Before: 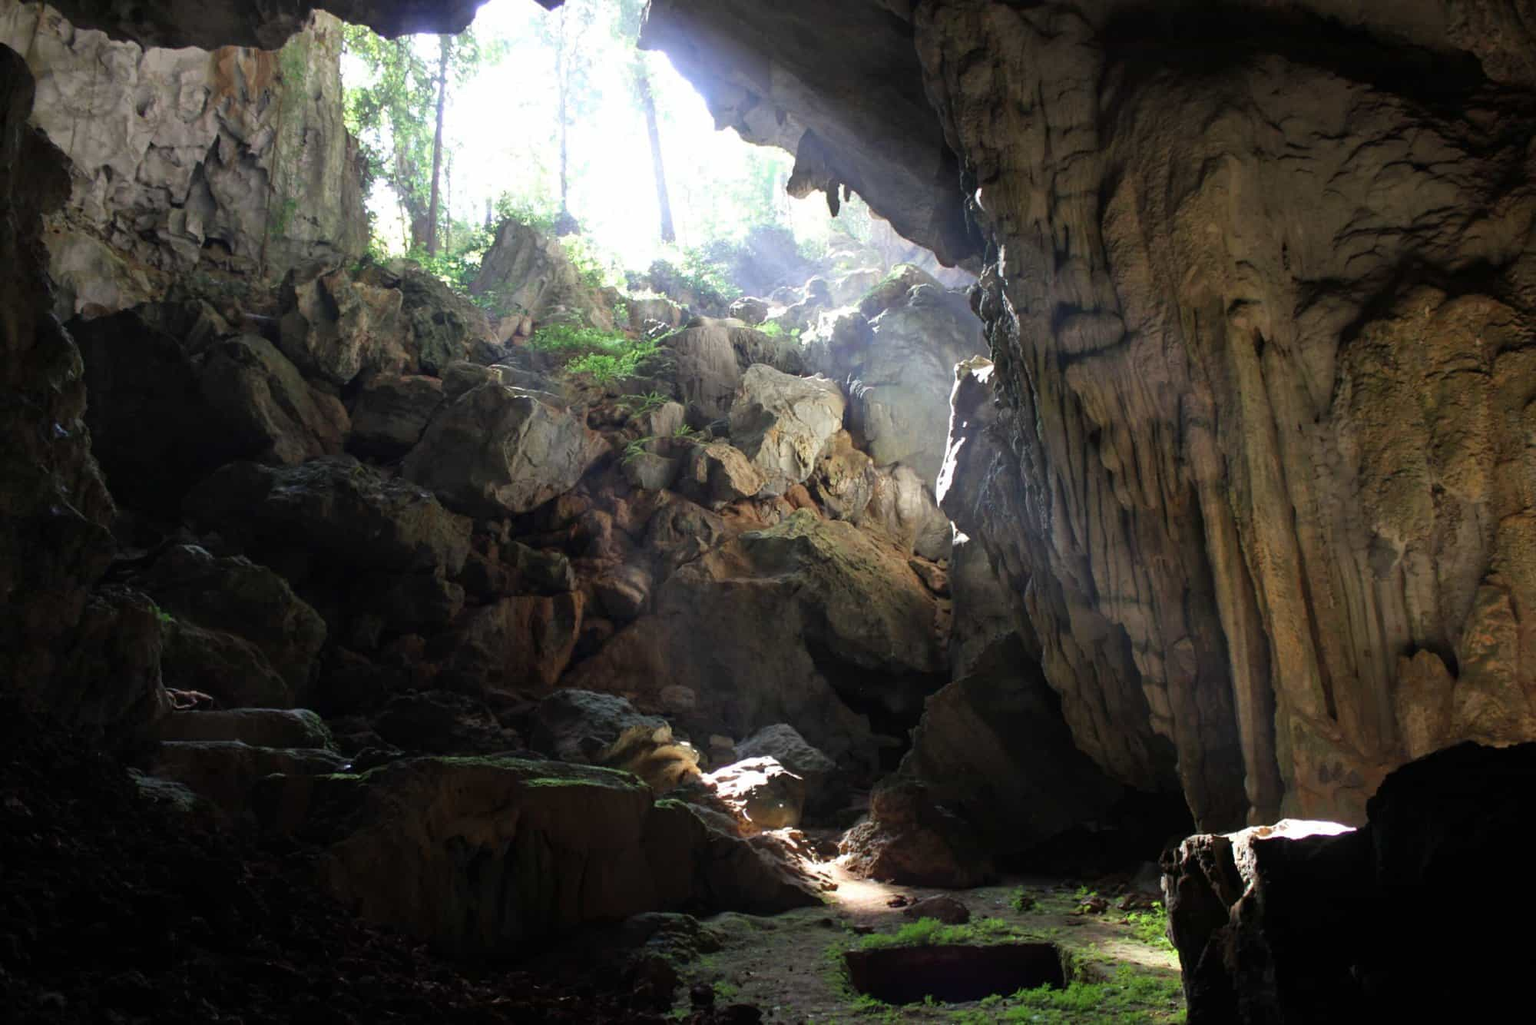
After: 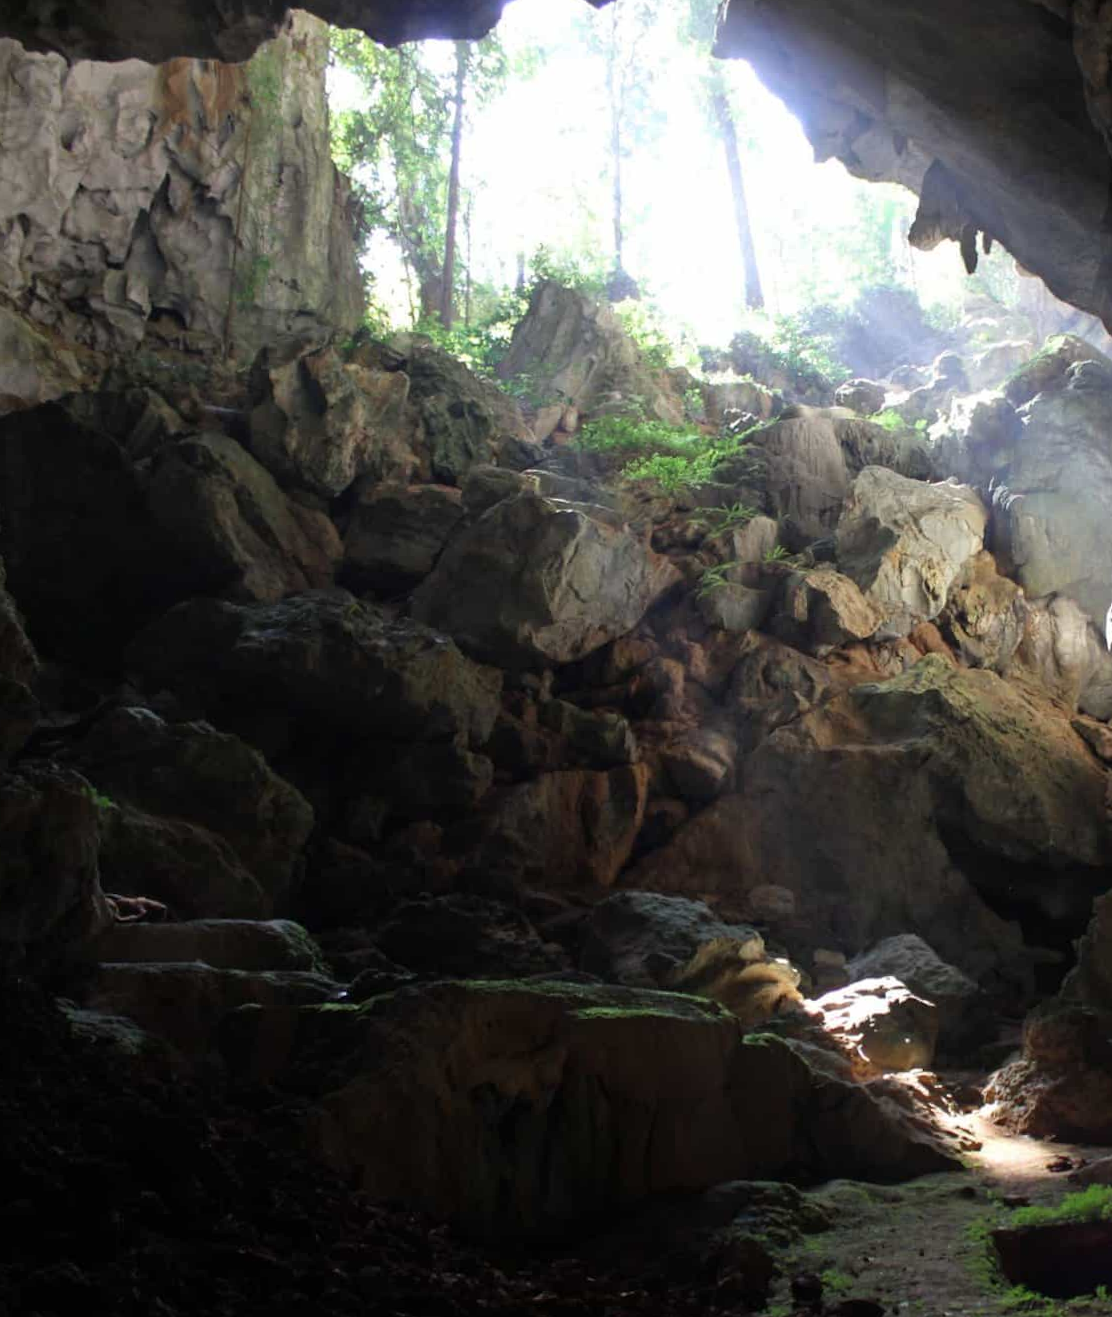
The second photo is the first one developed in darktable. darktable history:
rotate and perspective: rotation -0.45°, automatic cropping original format, crop left 0.008, crop right 0.992, crop top 0.012, crop bottom 0.988
crop: left 5.114%, right 38.589%
